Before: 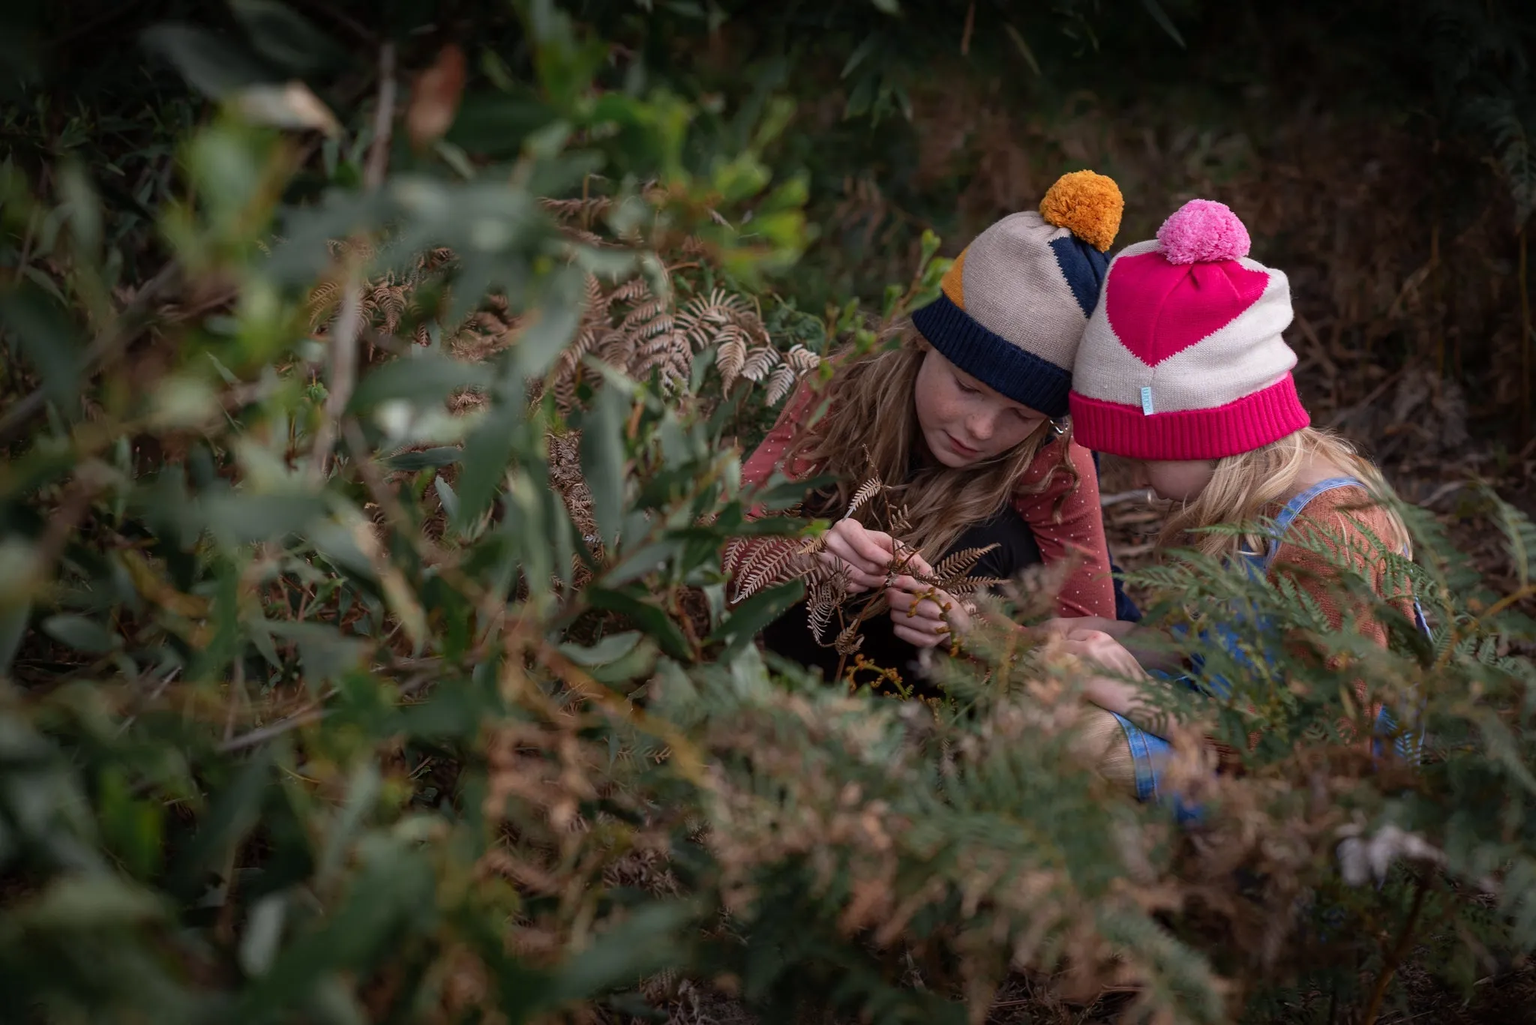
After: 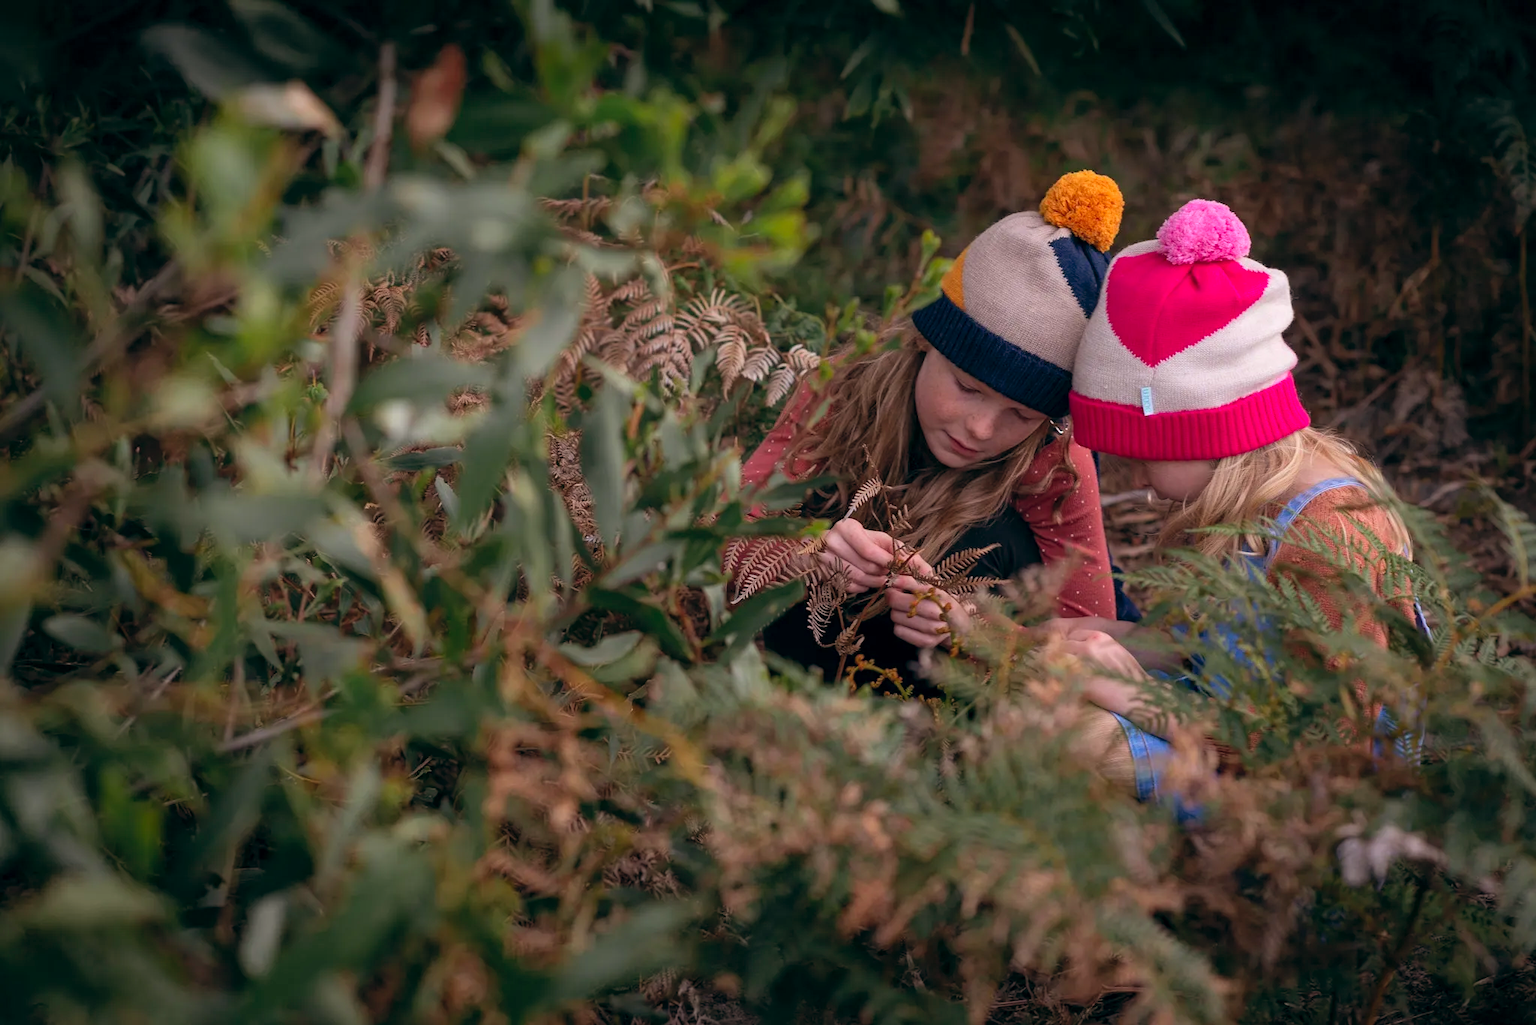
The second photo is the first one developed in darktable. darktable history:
color balance: lift [0.998, 0.998, 1.001, 1.002], gamma [0.995, 1.025, 0.992, 0.975], gain [0.995, 1.02, 0.997, 0.98]
contrast brightness saturation: brightness 0.09, saturation 0.19
